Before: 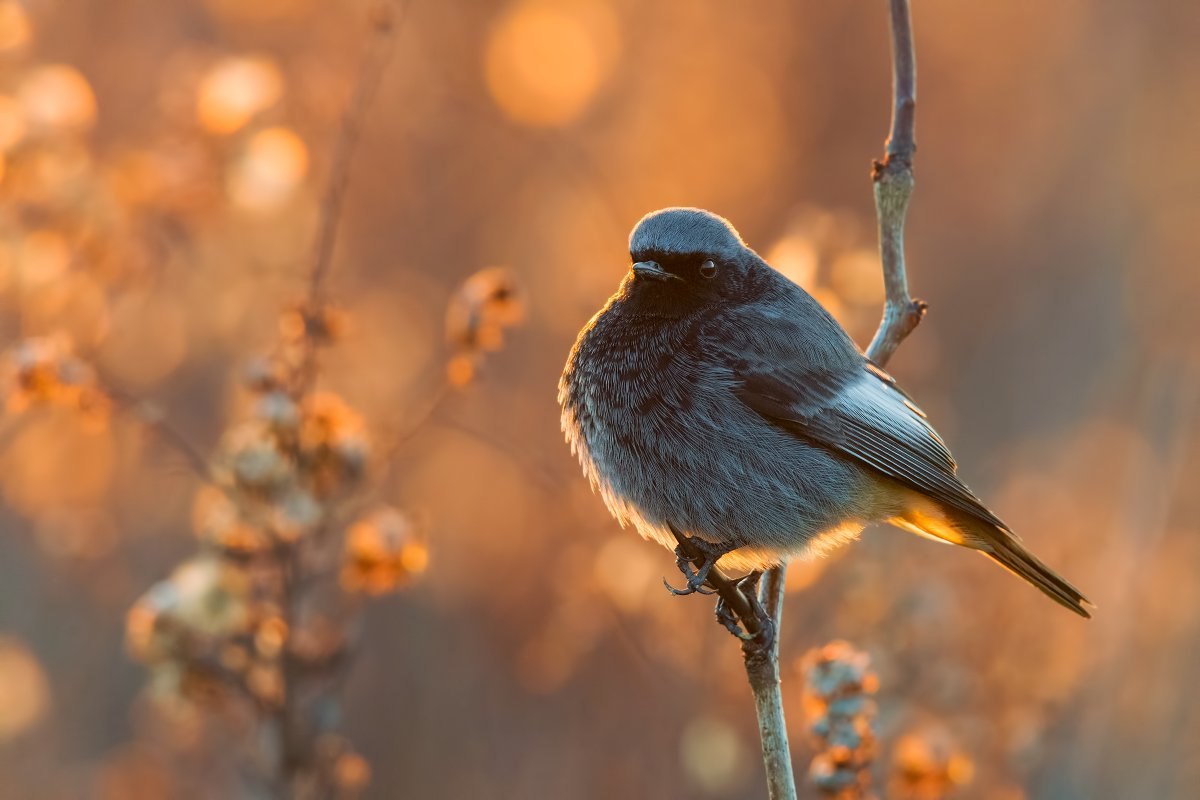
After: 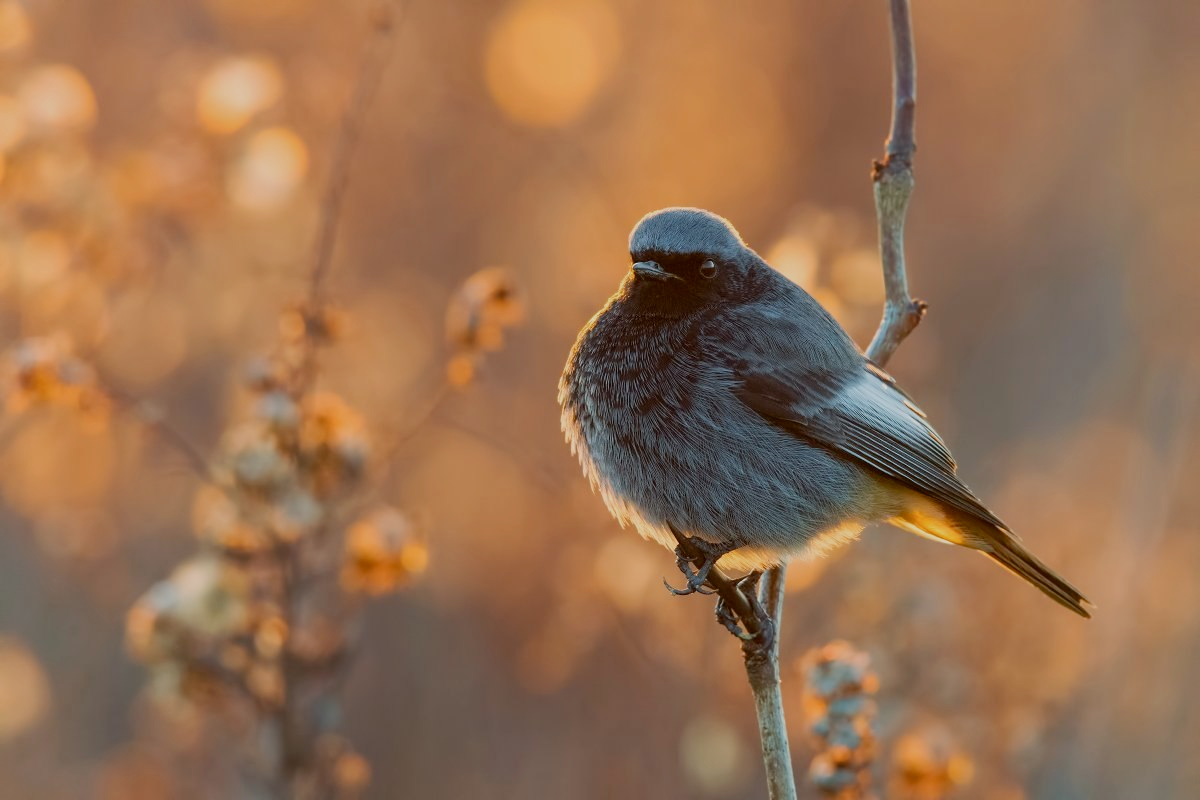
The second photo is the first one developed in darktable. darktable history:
filmic rgb: black relative exposure -16 EV, white relative exposure 4.05 EV, target black luminance 0%, hardness 7.59, latitude 72.6%, contrast 0.904, highlights saturation mix 10.37%, shadows ↔ highlights balance -0.382%, add noise in highlights 0.001, preserve chrominance no, color science v3 (2019), use custom middle-gray values true, contrast in highlights soft
